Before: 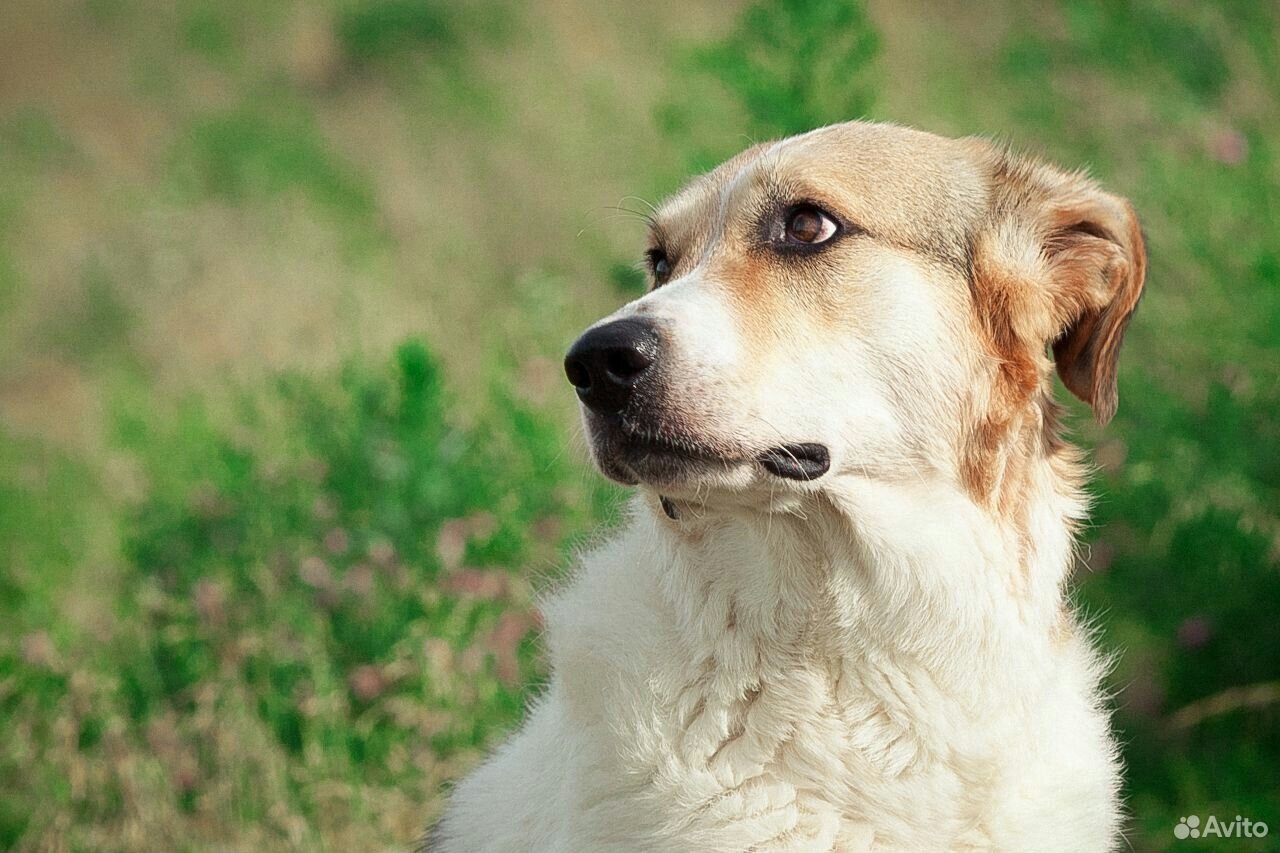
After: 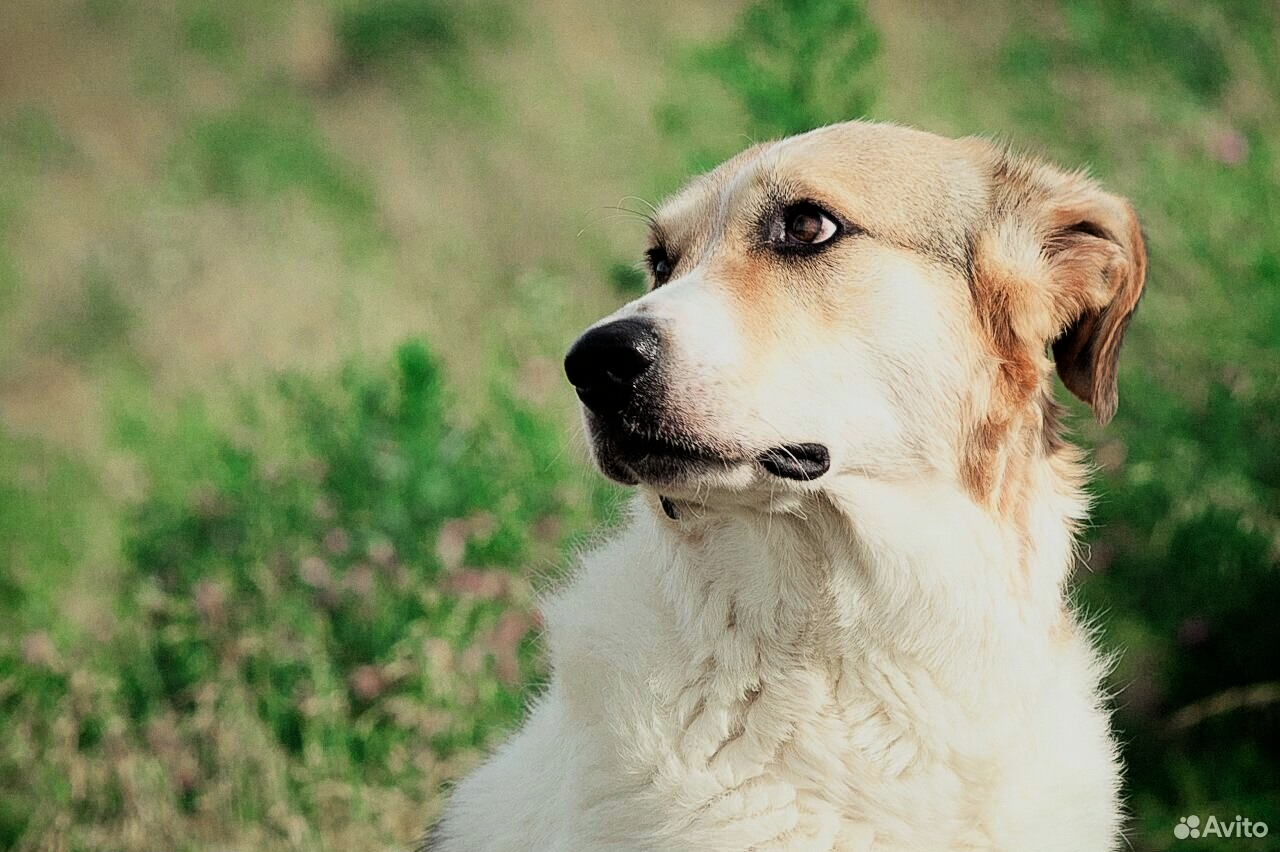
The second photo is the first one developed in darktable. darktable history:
crop: bottom 0.061%
filmic rgb: black relative exposure -7.5 EV, white relative exposure 4.99 EV, hardness 3.34, contrast 1.298, color science v6 (2022)
contrast brightness saturation: saturation -0.058
